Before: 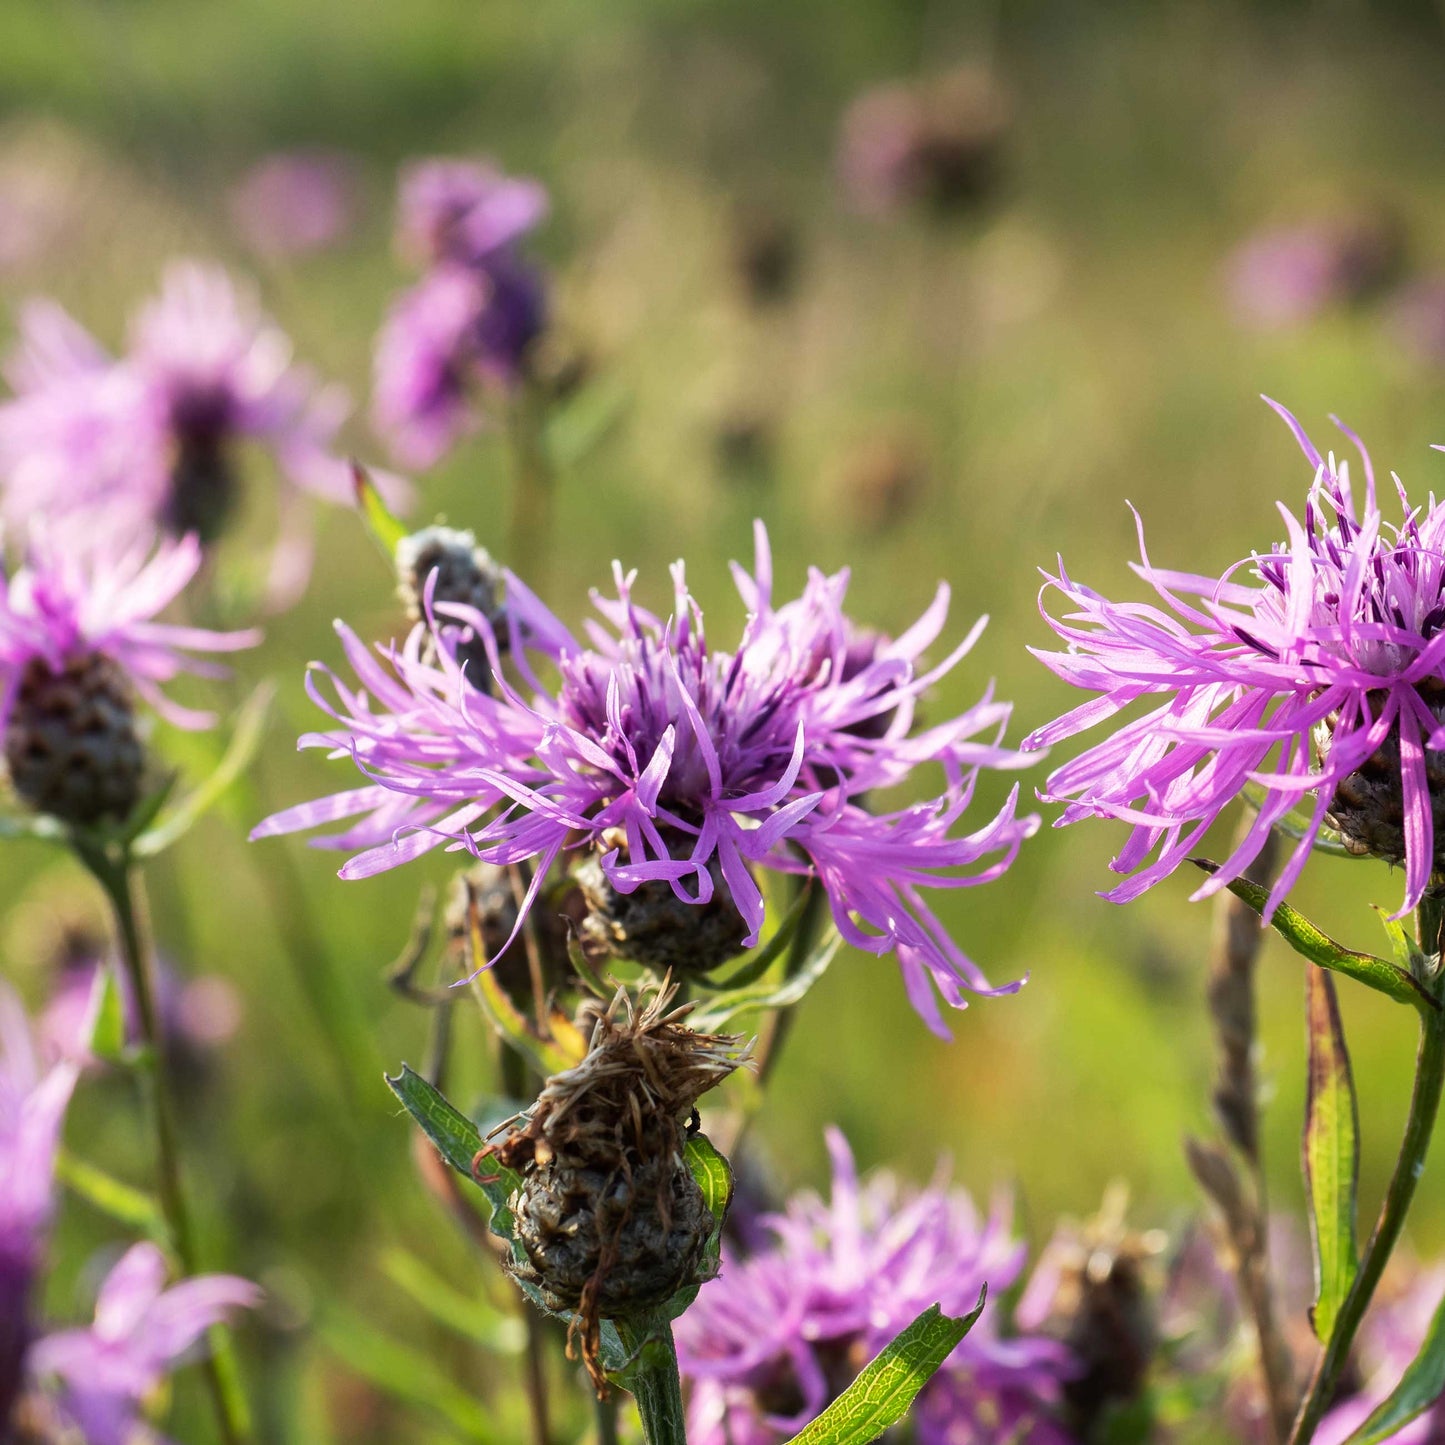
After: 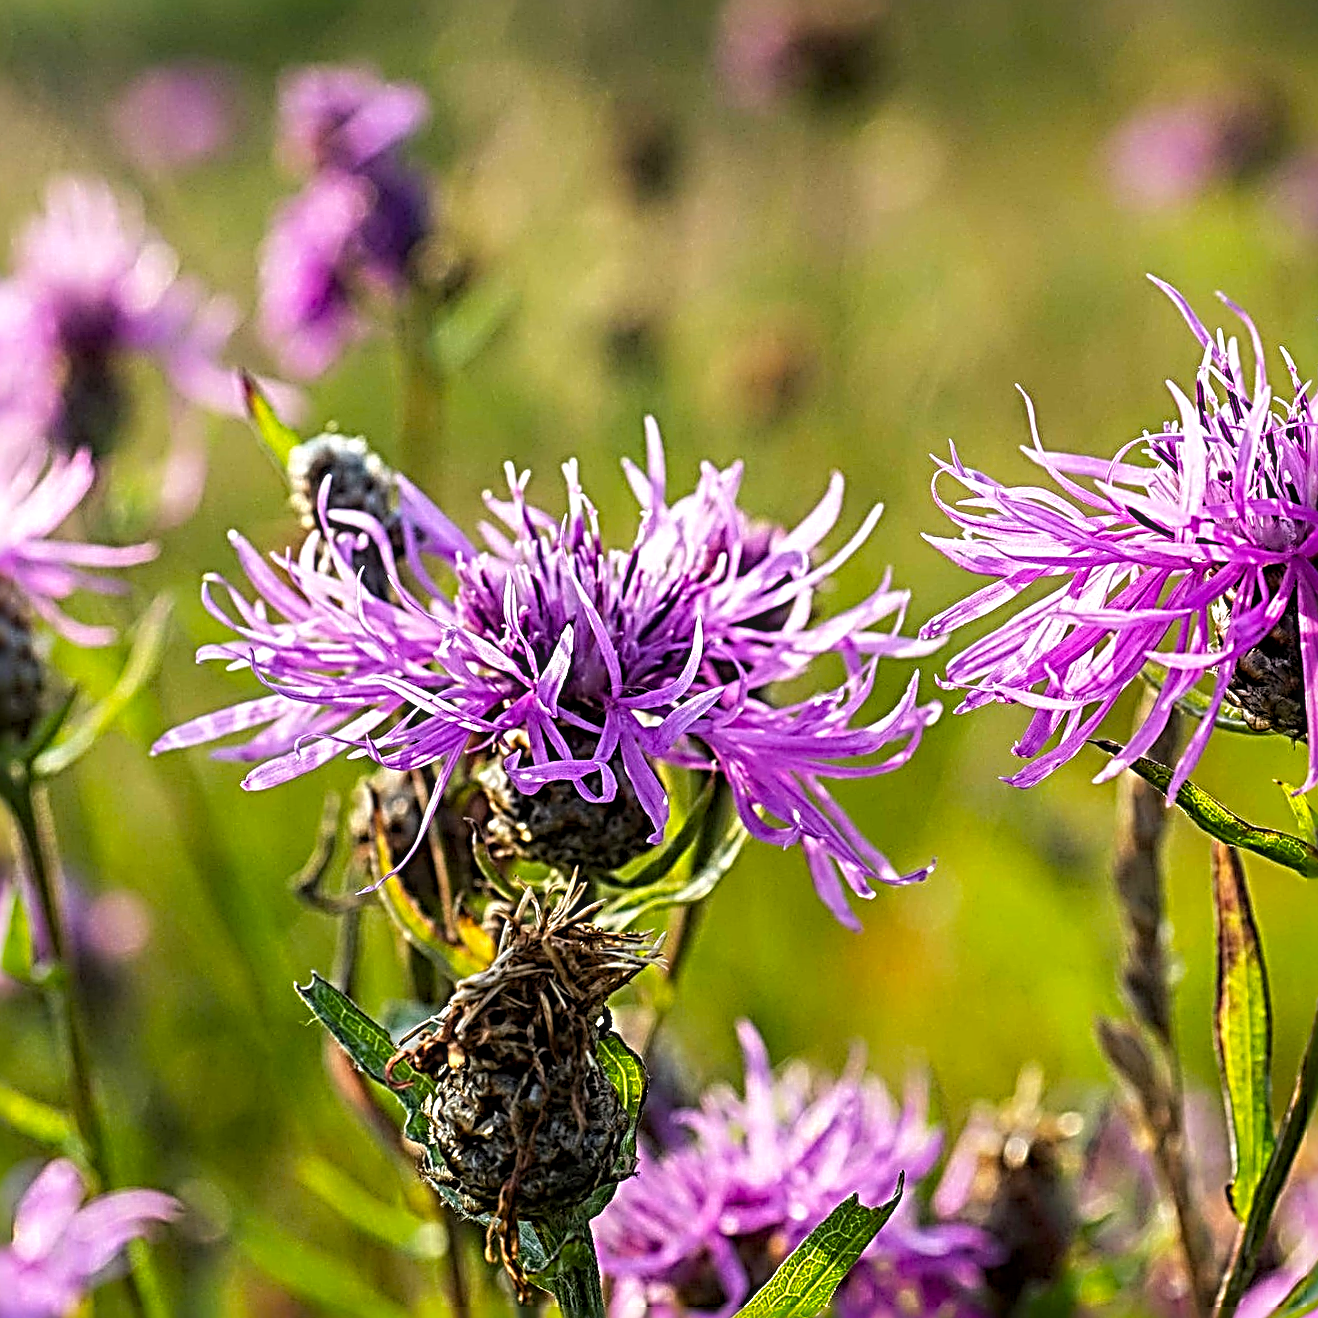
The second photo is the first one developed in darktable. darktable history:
crop and rotate: angle 1.96°, left 5.673%, top 5.673%
sharpen: radius 4.001, amount 2
local contrast: on, module defaults
color balance rgb: perceptual saturation grading › global saturation 25%, global vibrance 10%
